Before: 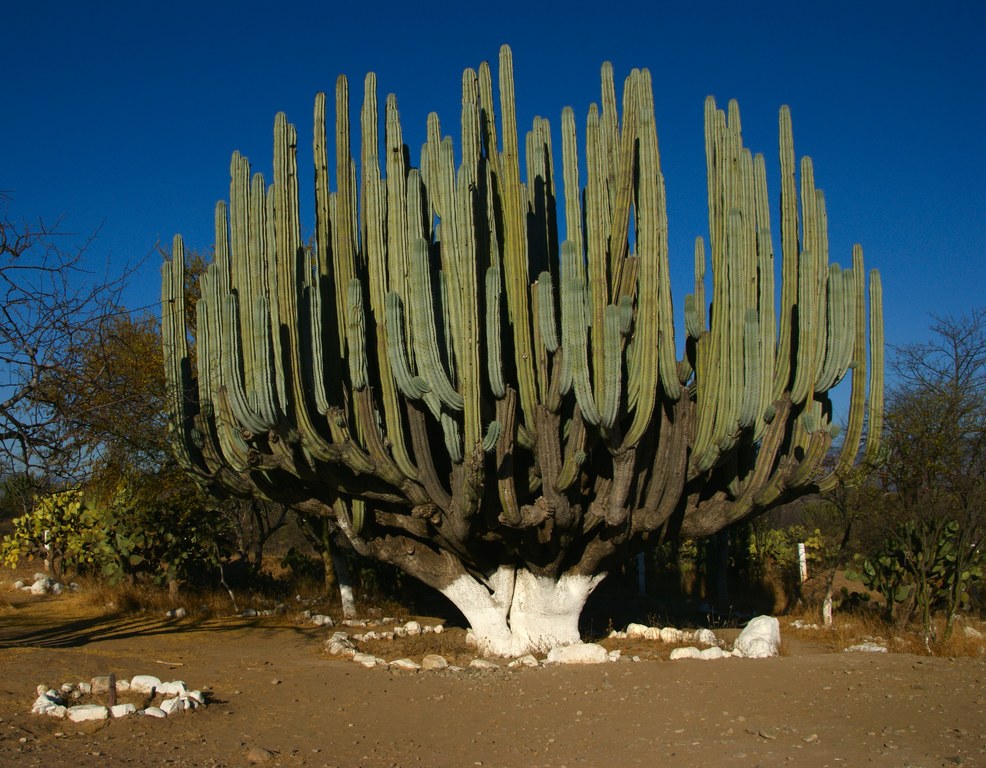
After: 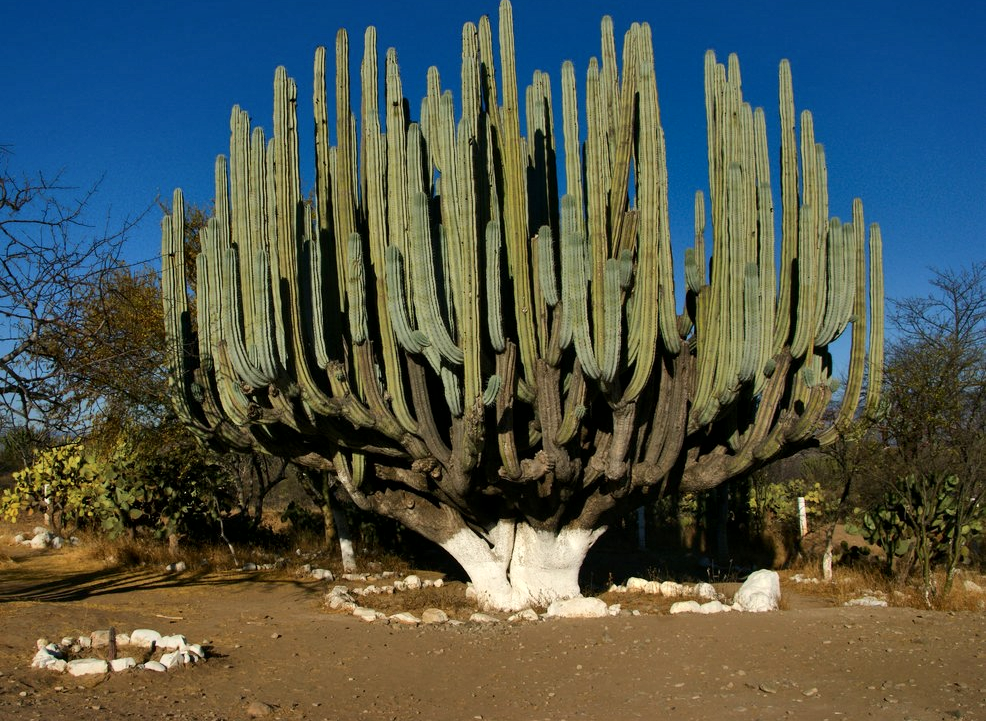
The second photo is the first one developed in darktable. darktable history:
crop and rotate: top 6.073%
local contrast: mode bilateral grid, contrast 20, coarseness 50, detail 141%, midtone range 0.2
shadows and highlights: highlights 72.47, soften with gaussian
